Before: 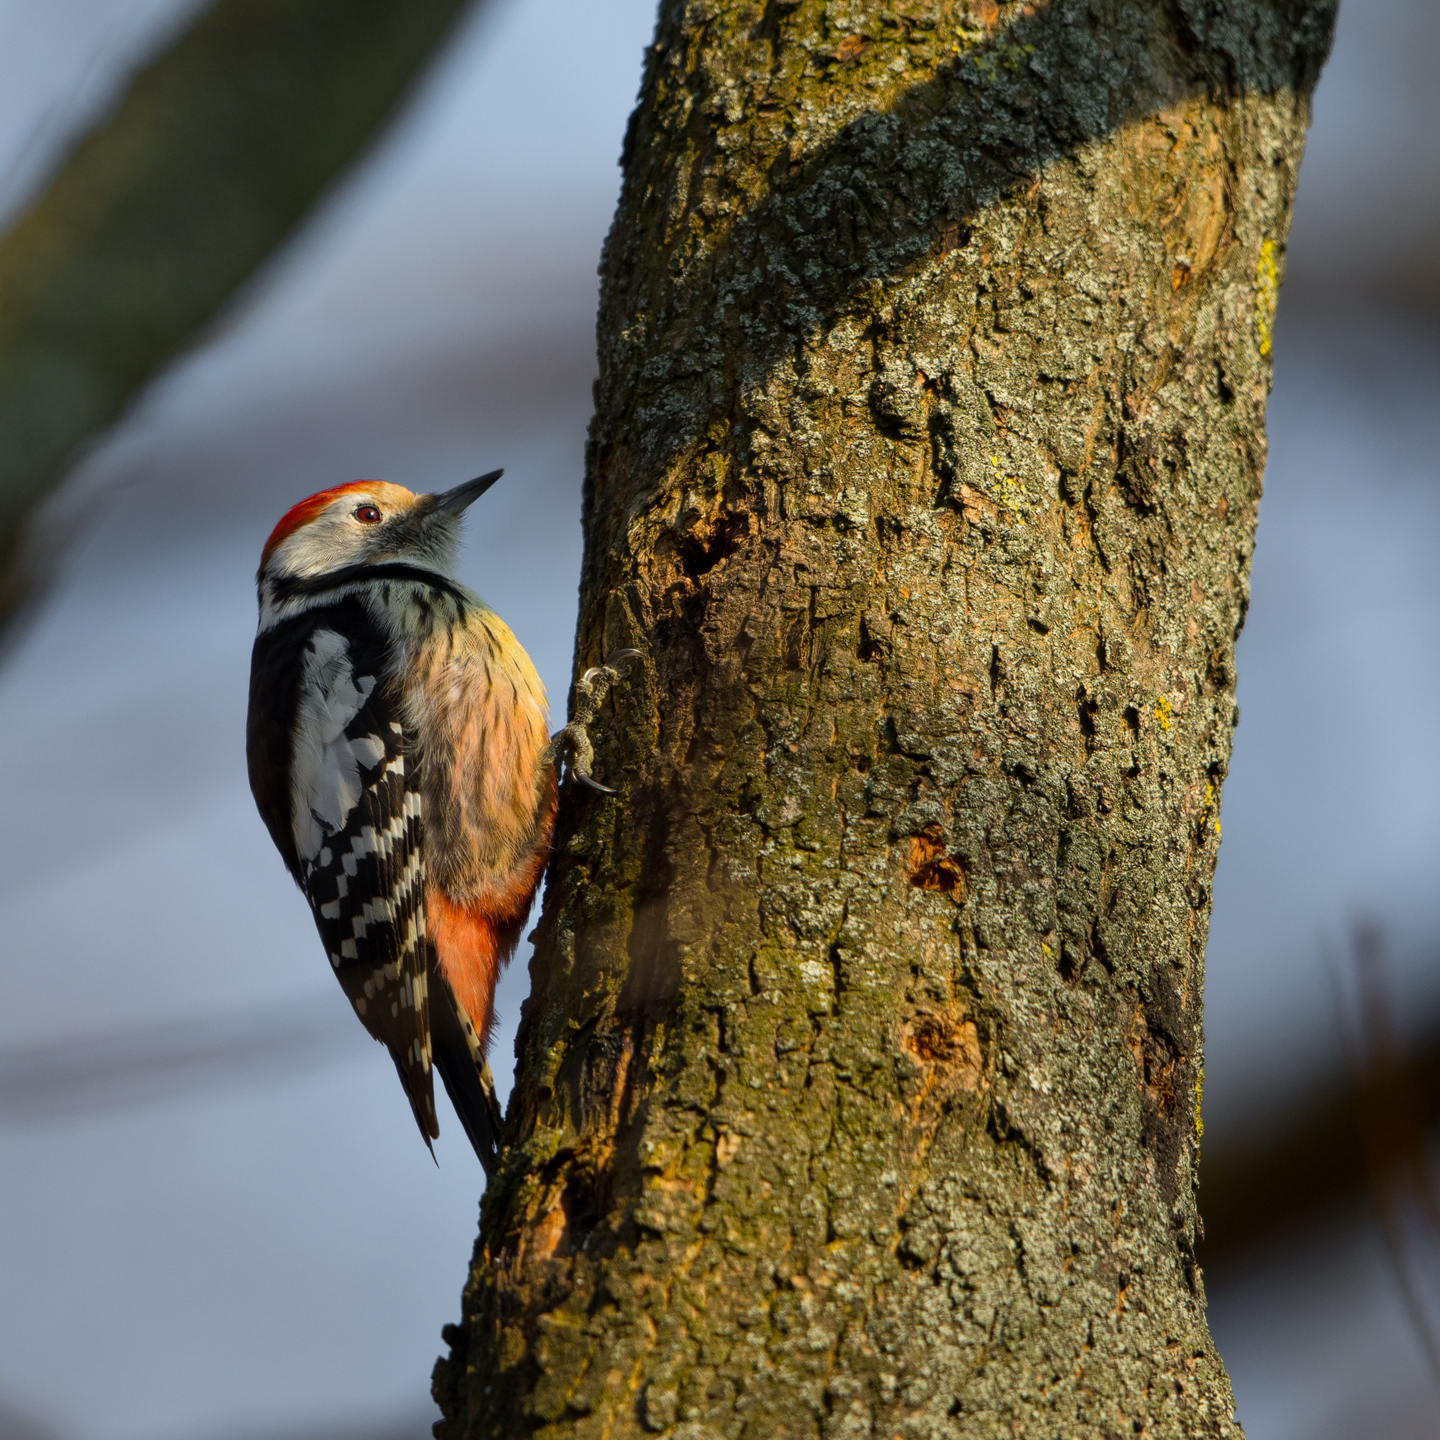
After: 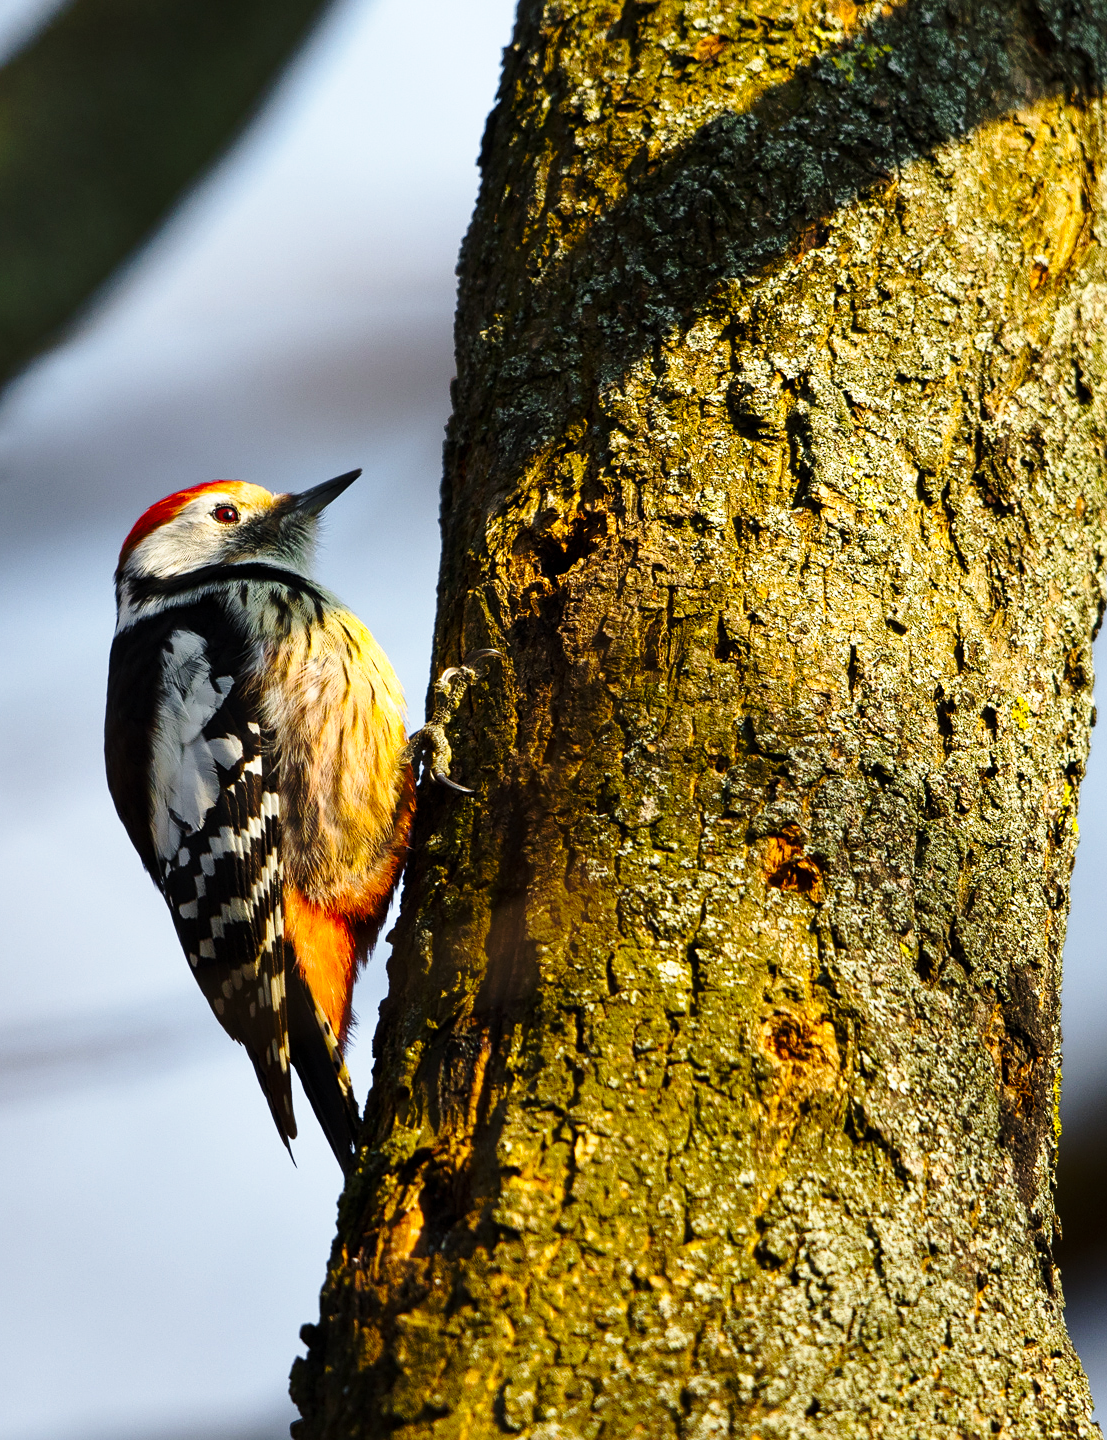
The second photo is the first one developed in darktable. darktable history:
crop: left 9.867%, right 12.758%
color balance rgb: perceptual saturation grading › global saturation 30.853%, perceptual brilliance grading › global brilliance -18.476%, perceptual brilliance grading › highlights 29.005%, global vibrance -24.38%
sharpen: amount 0.214
base curve: curves: ch0 [(0, 0) (0.032, 0.037) (0.105, 0.228) (0.435, 0.76) (0.856, 0.983) (1, 1)], preserve colors none
